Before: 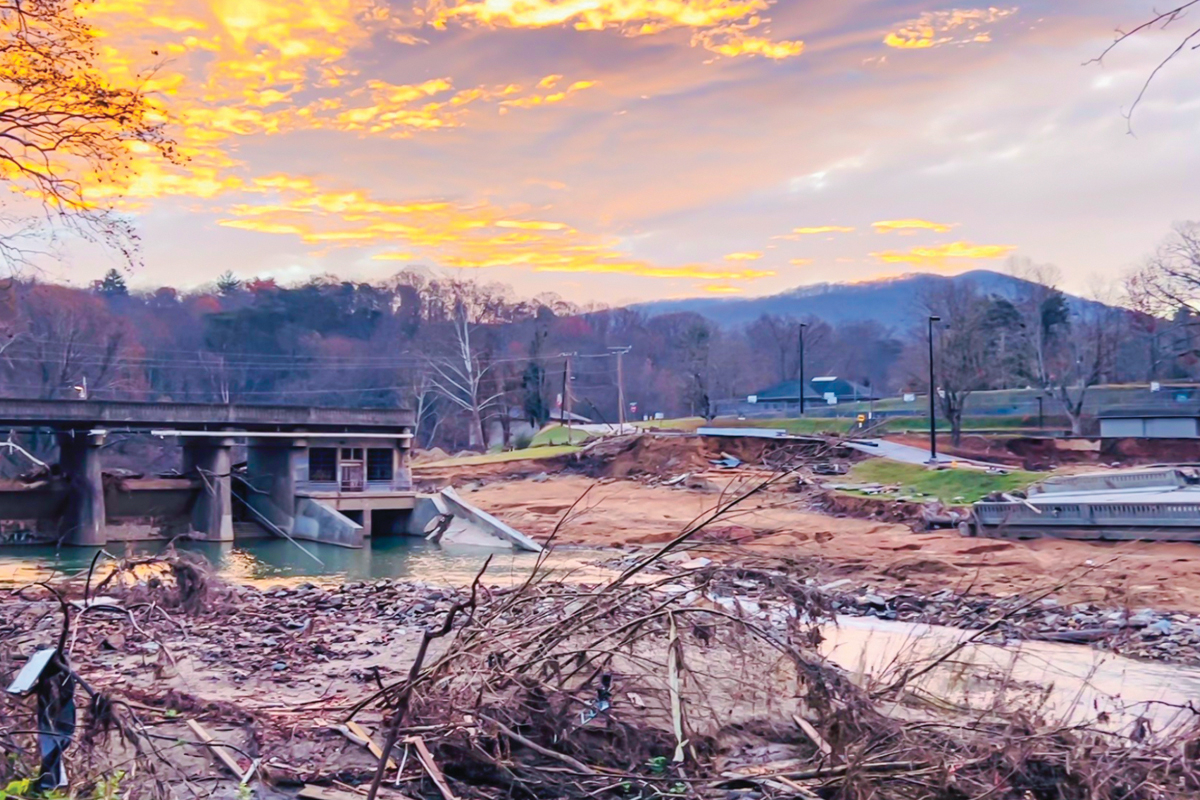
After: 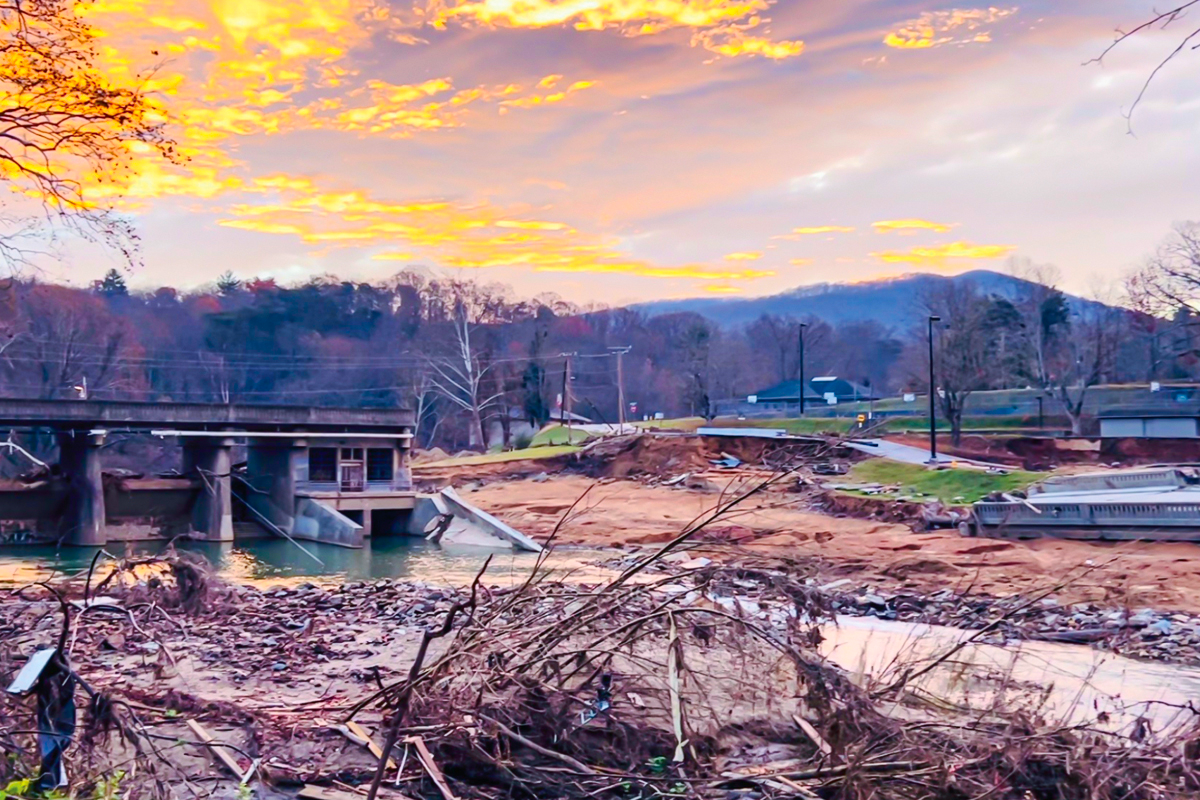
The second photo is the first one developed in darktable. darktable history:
contrast brightness saturation: contrast 0.128, brightness -0.054, saturation 0.164
